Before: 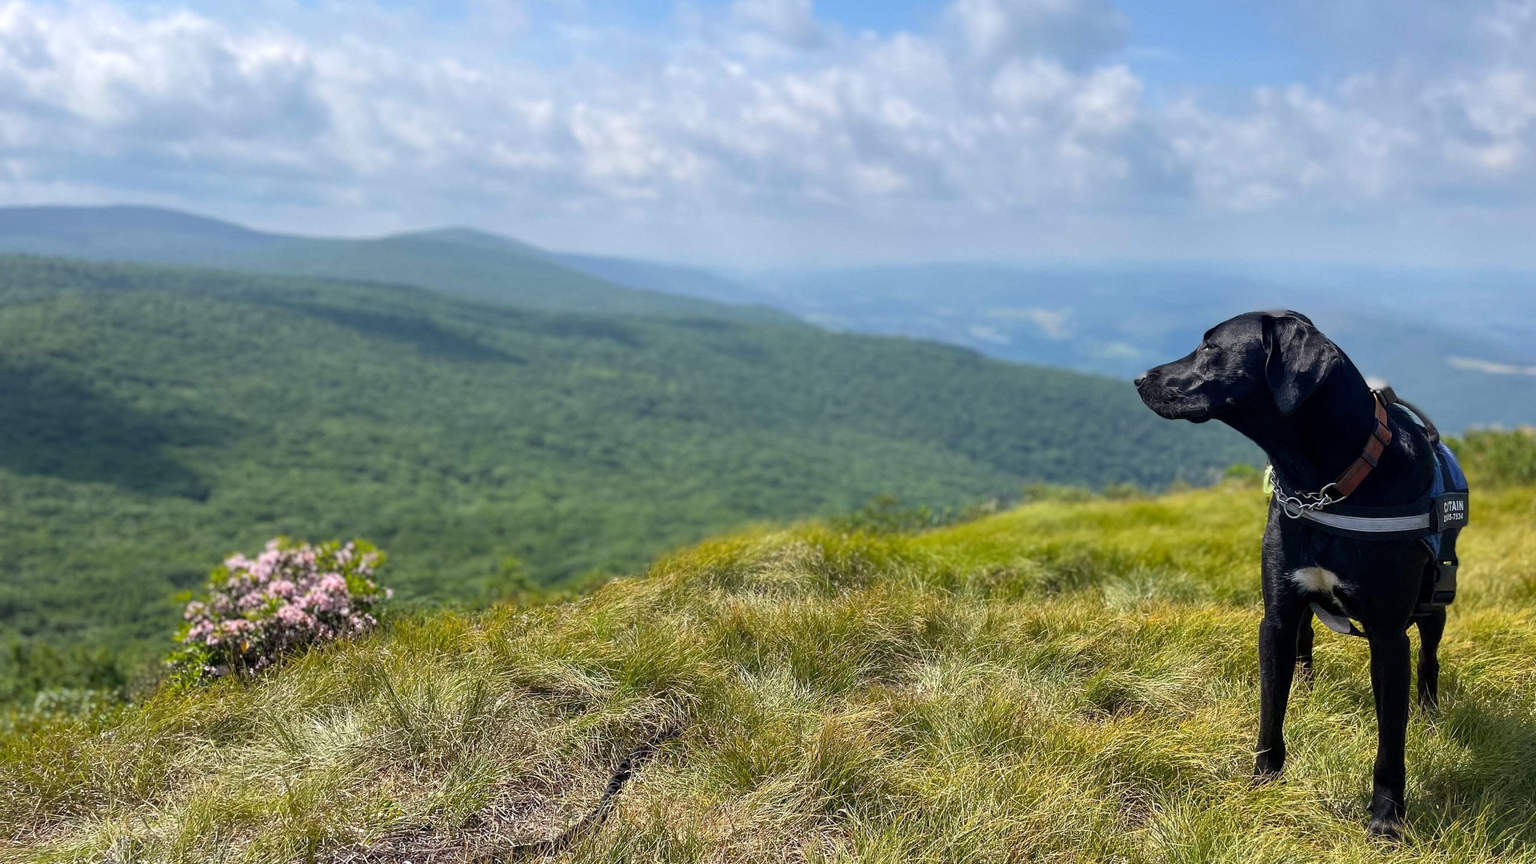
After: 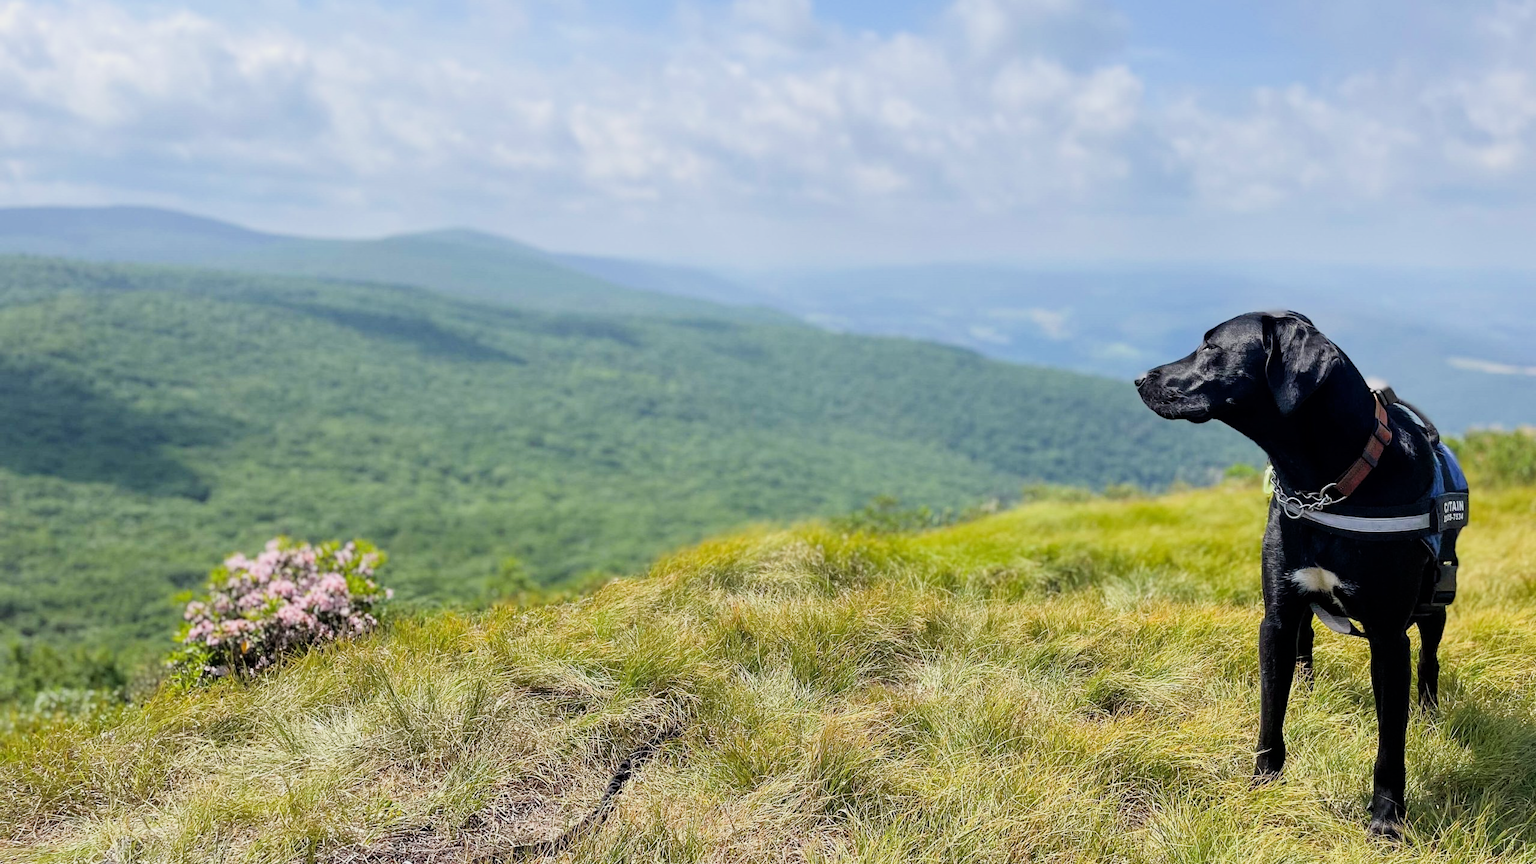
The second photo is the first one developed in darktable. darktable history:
exposure: exposure 0.785 EV, compensate highlight preservation false
filmic rgb: black relative exposure -7.65 EV, white relative exposure 4.56 EV, hardness 3.61
